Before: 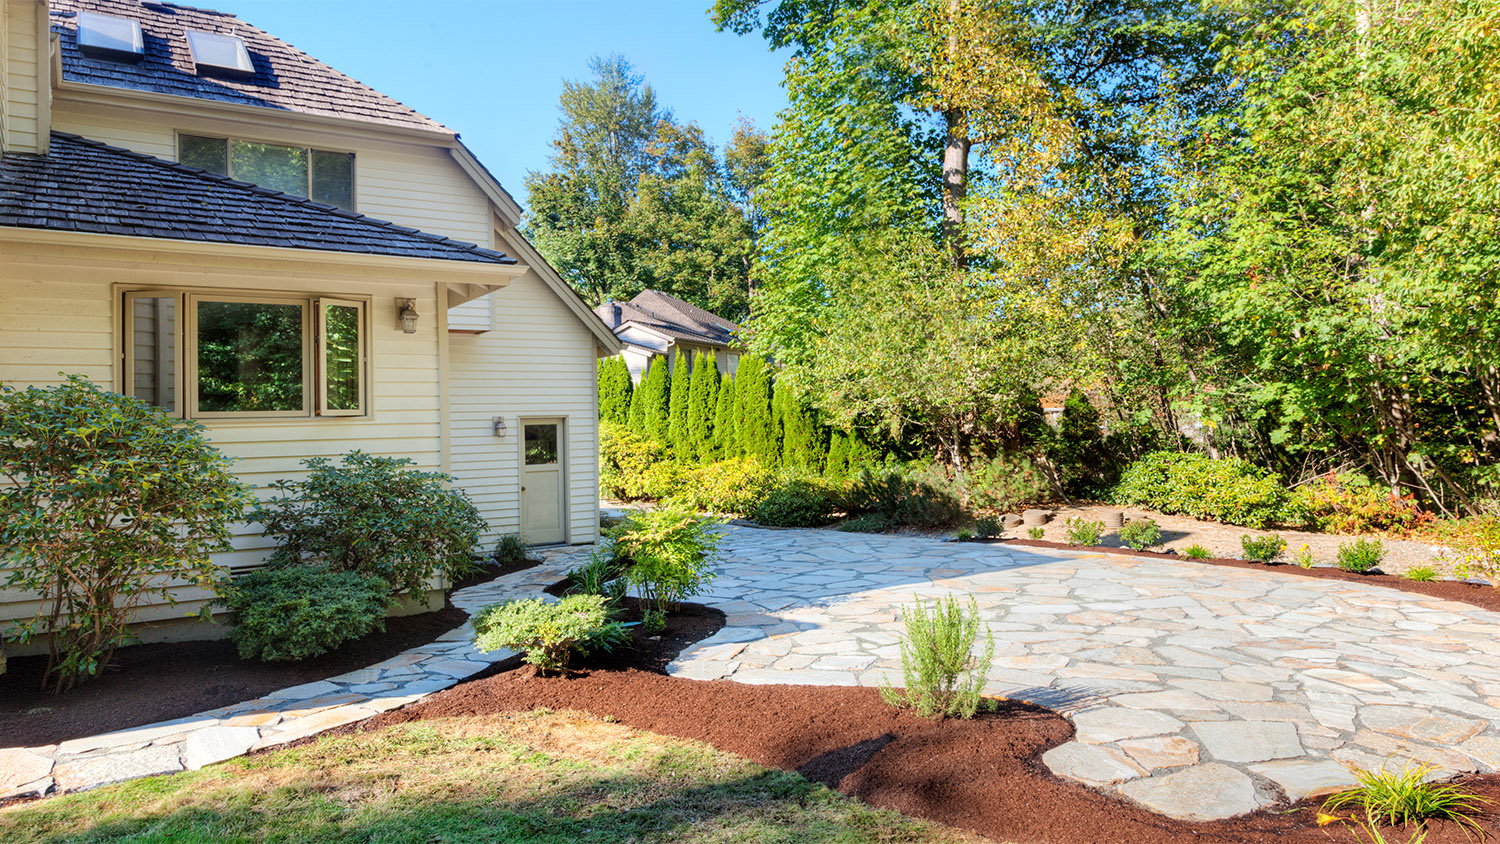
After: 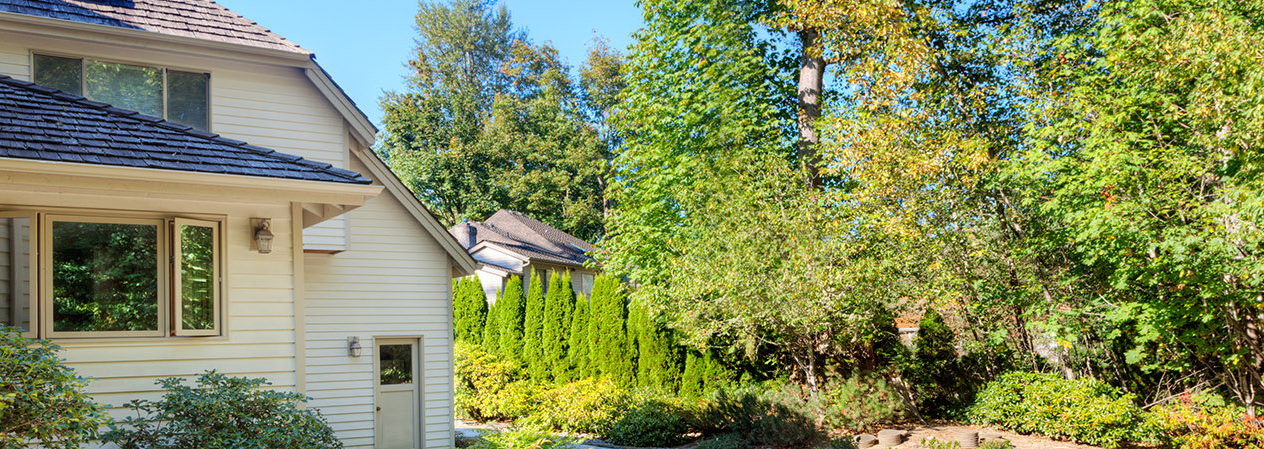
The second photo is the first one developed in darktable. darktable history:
crop and rotate: left 9.669%, top 9.571%, right 6.037%, bottom 37.225%
